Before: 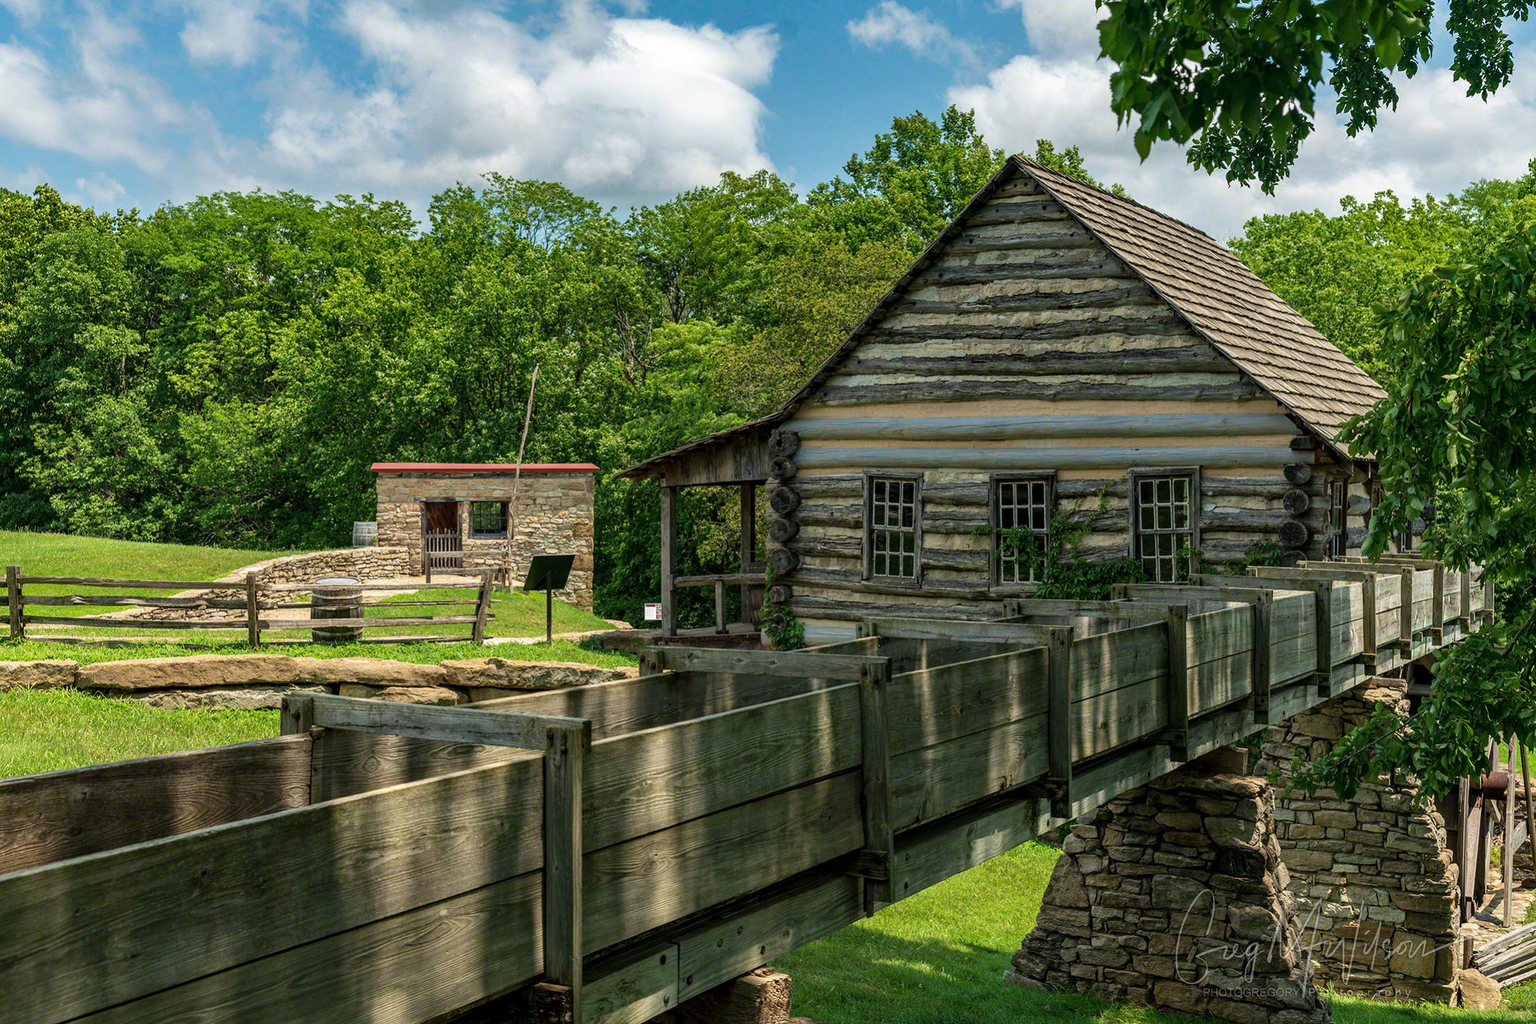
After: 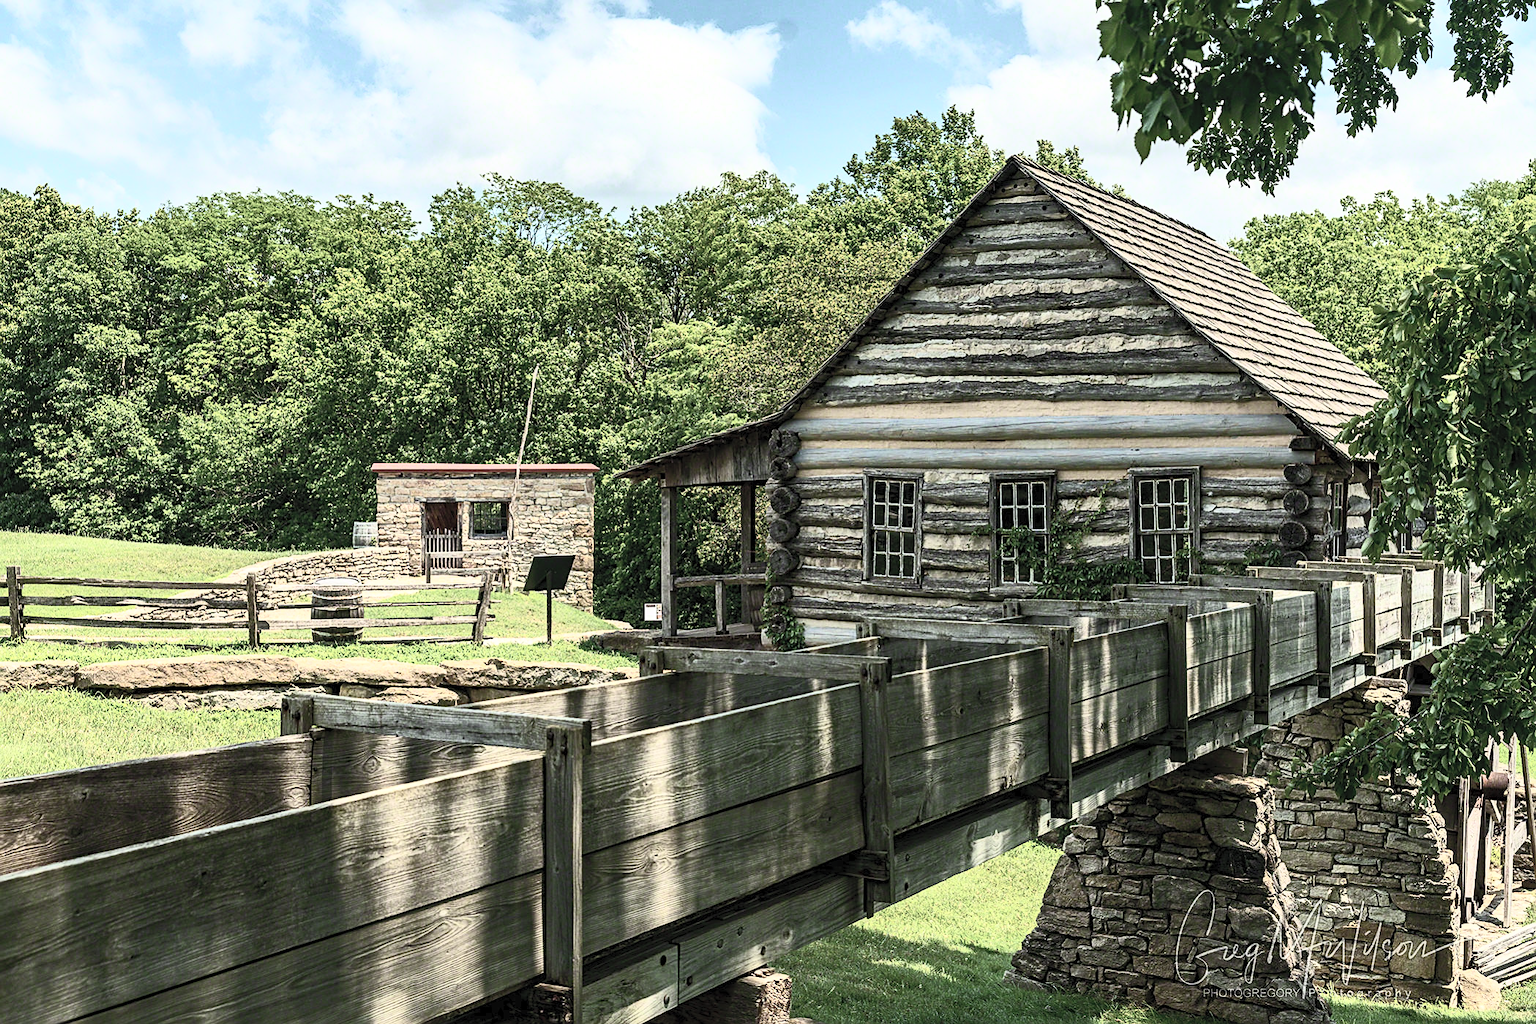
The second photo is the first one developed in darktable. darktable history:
sharpen: on, module defaults
contrast brightness saturation: contrast 0.554, brightness 0.568, saturation -0.343
